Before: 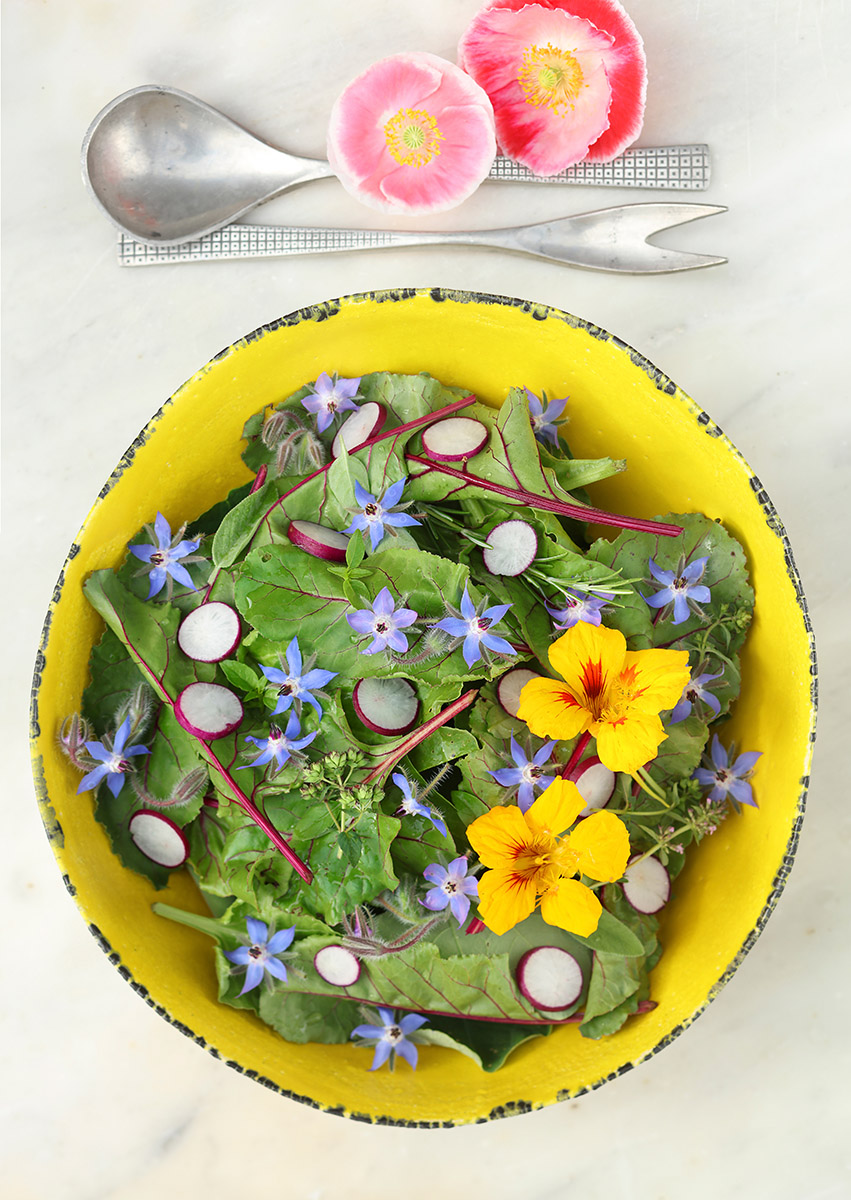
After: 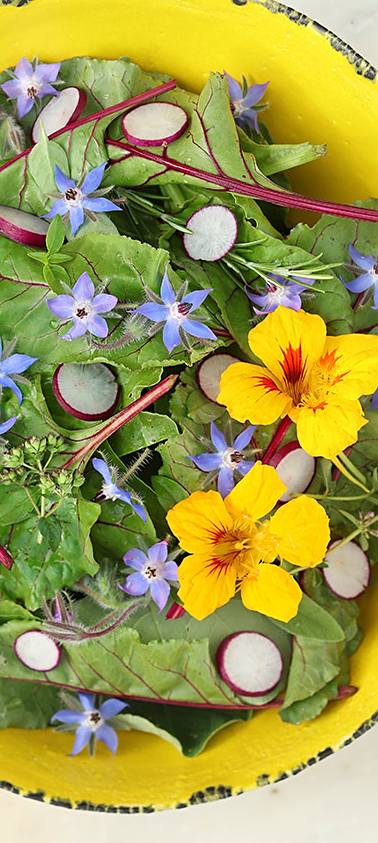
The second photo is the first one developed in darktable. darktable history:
sharpen: amount 0.216
crop: left 35.328%, top 26.27%, right 19.955%, bottom 3.421%
